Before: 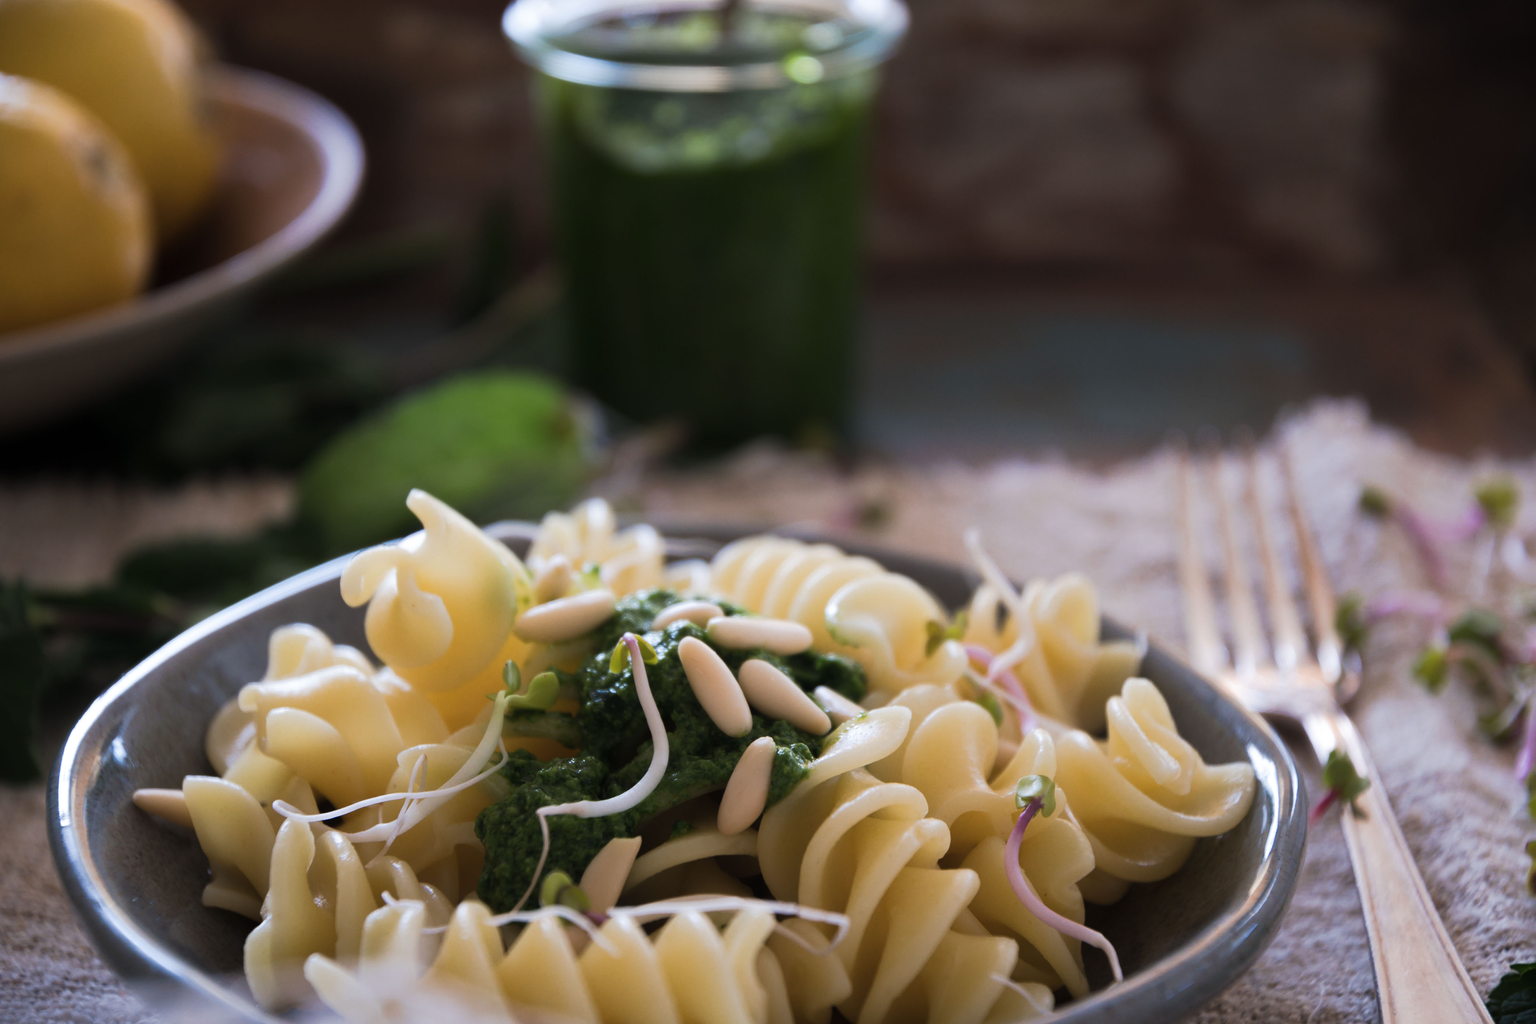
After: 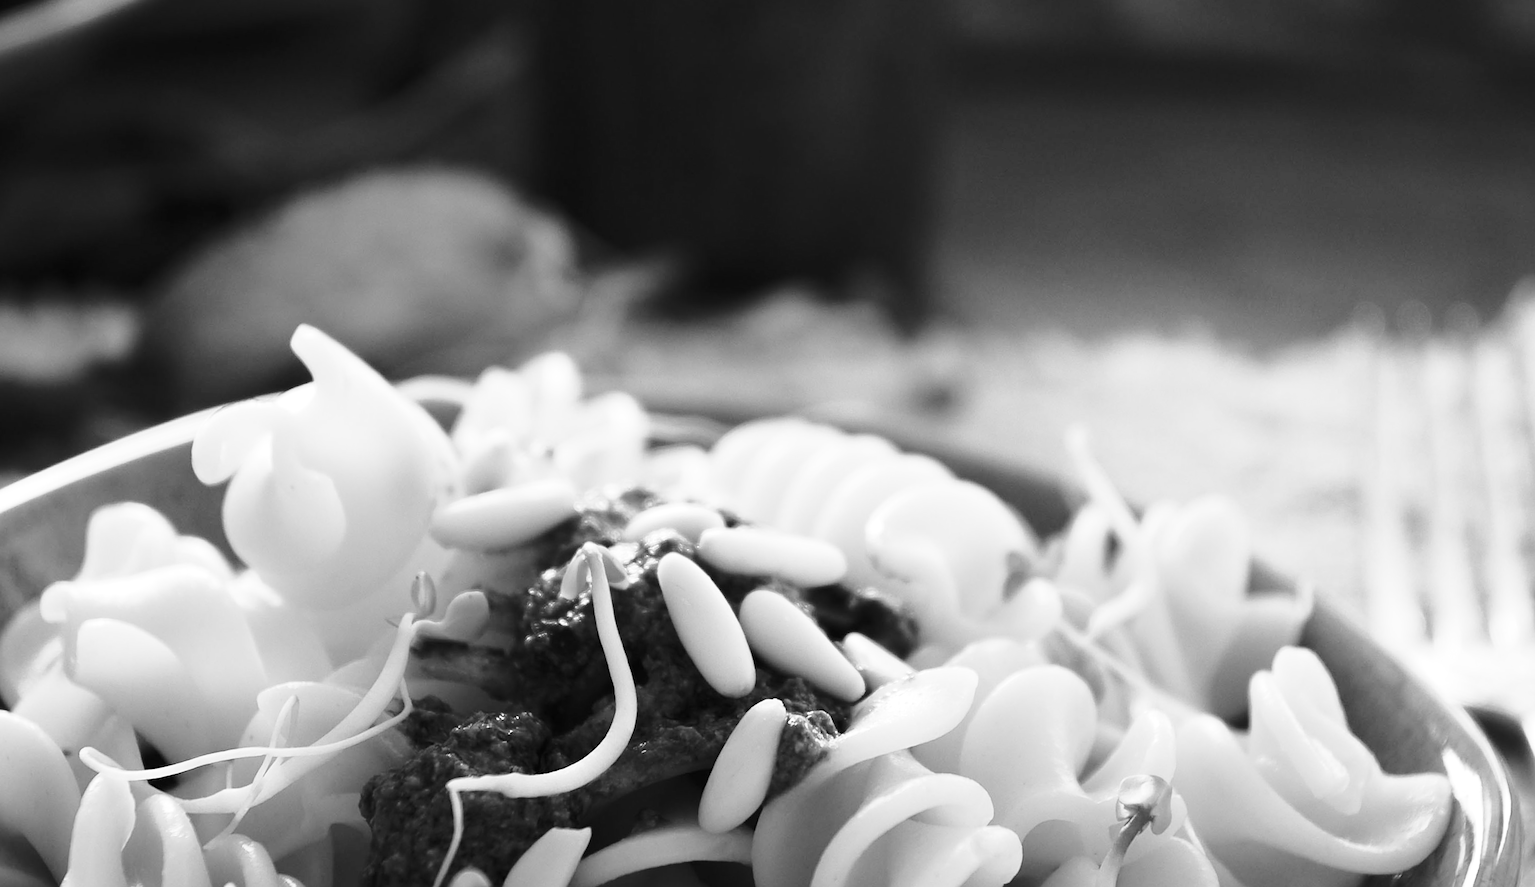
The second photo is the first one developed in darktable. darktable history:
color balance rgb: shadows lift › hue 87.51°, highlights gain › chroma 1.35%, highlights gain › hue 55.1°, global offset › chroma 0.13%, global offset › hue 253.66°, perceptual saturation grading › global saturation 16.38%
crop and rotate: angle -3.37°, left 9.79%, top 20.73%, right 12.42%, bottom 11.82%
sharpen: on, module defaults
white balance: red 1.188, blue 1.11
monochrome: on, module defaults
base curve: curves: ch0 [(0, 0) (0.032, 0.037) (0.105, 0.228) (0.435, 0.76) (0.856, 0.983) (1, 1)], preserve colors none
